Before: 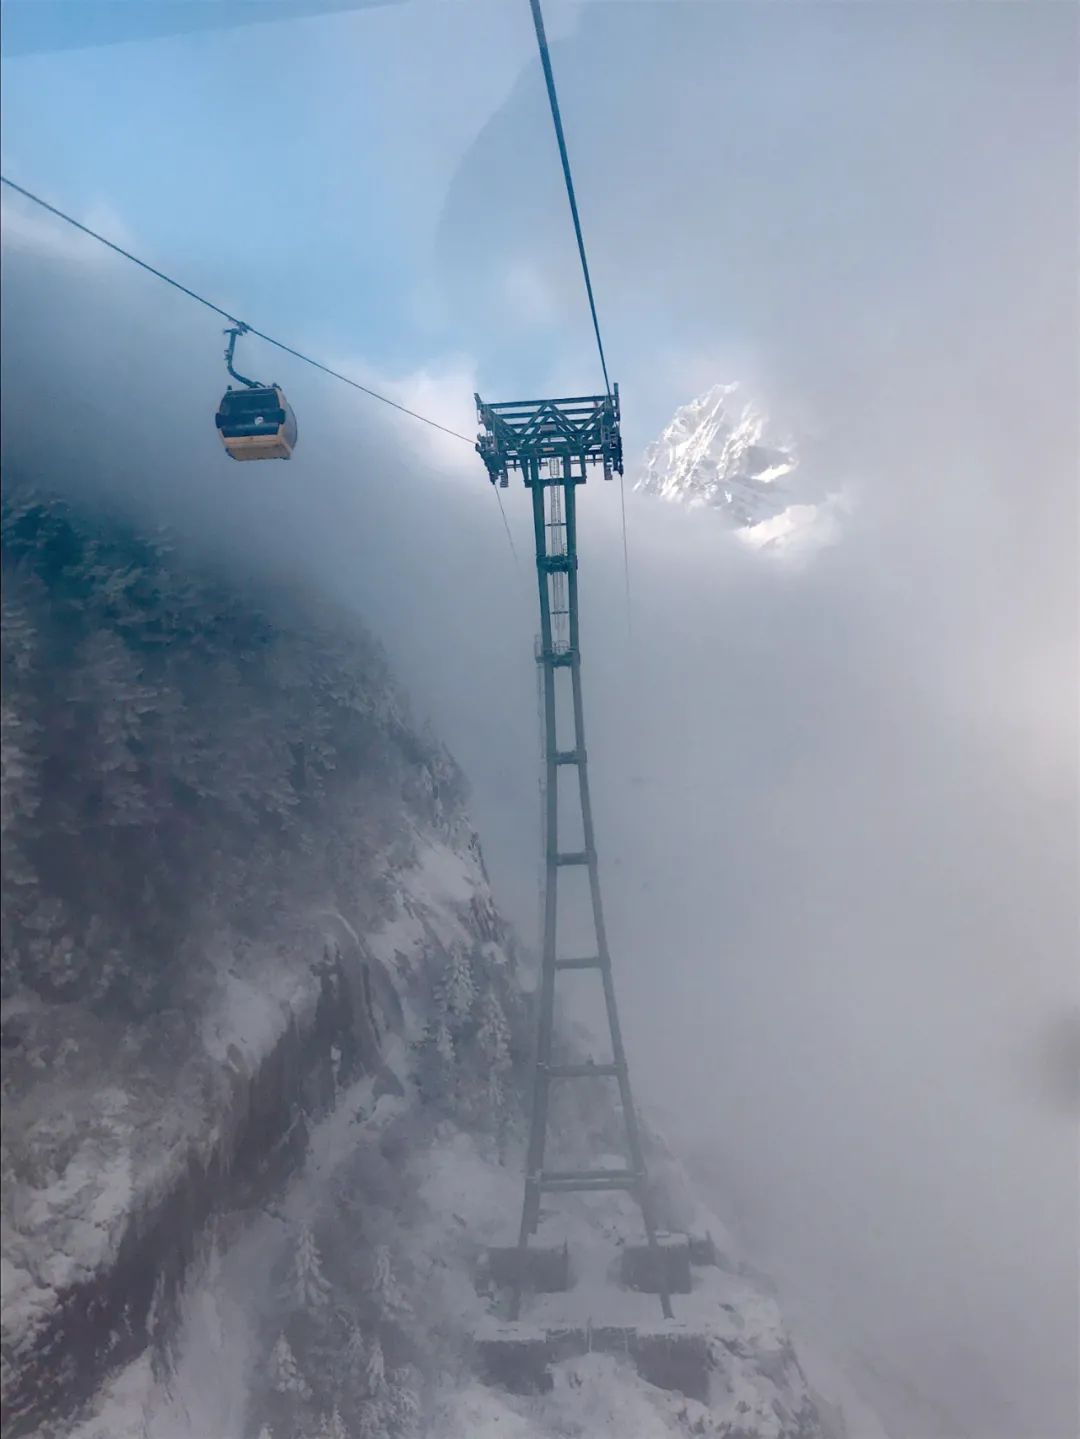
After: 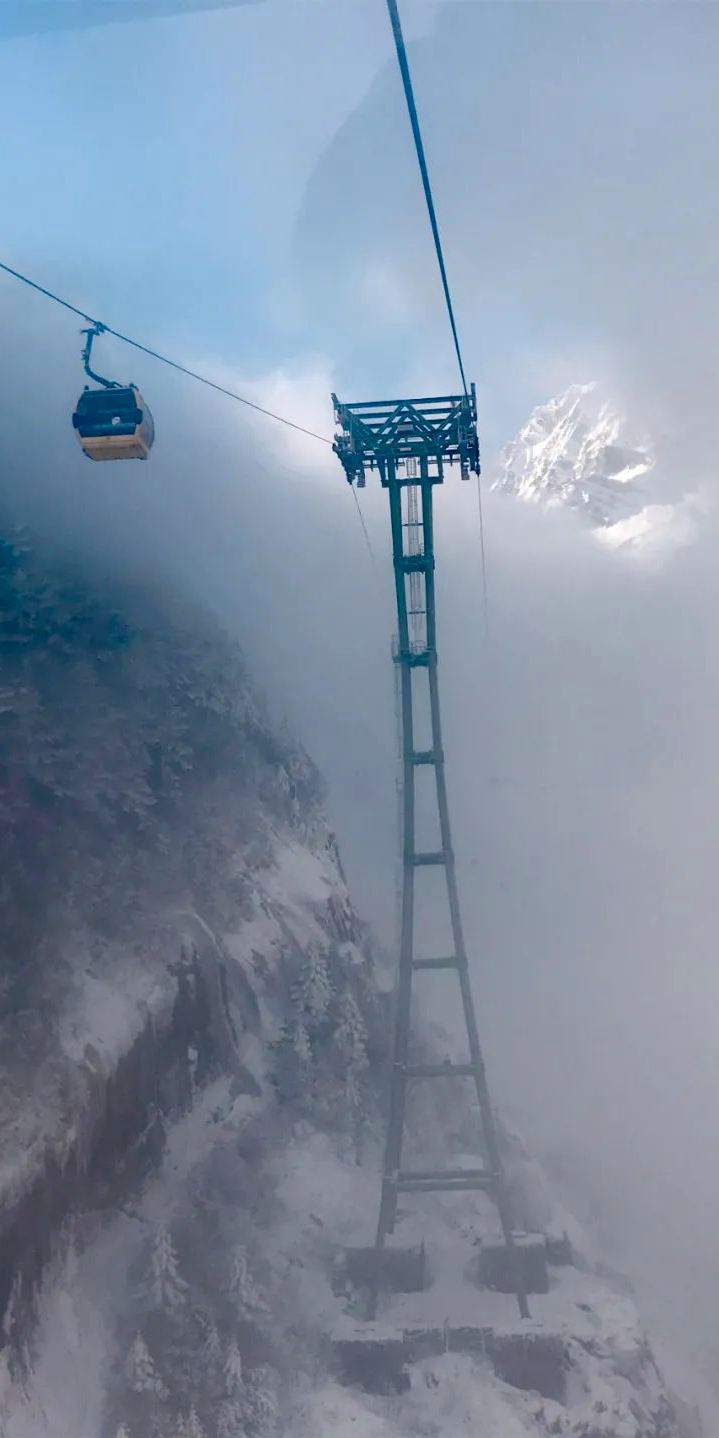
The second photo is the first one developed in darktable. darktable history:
crop and rotate: left 13.332%, right 20.008%
color balance rgb: shadows lift › luminance -20.027%, perceptual saturation grading › global saturation 20%, perceptual saturation grading › highlights -25.174%, perceptual saturation grading › shadows 50.194%
